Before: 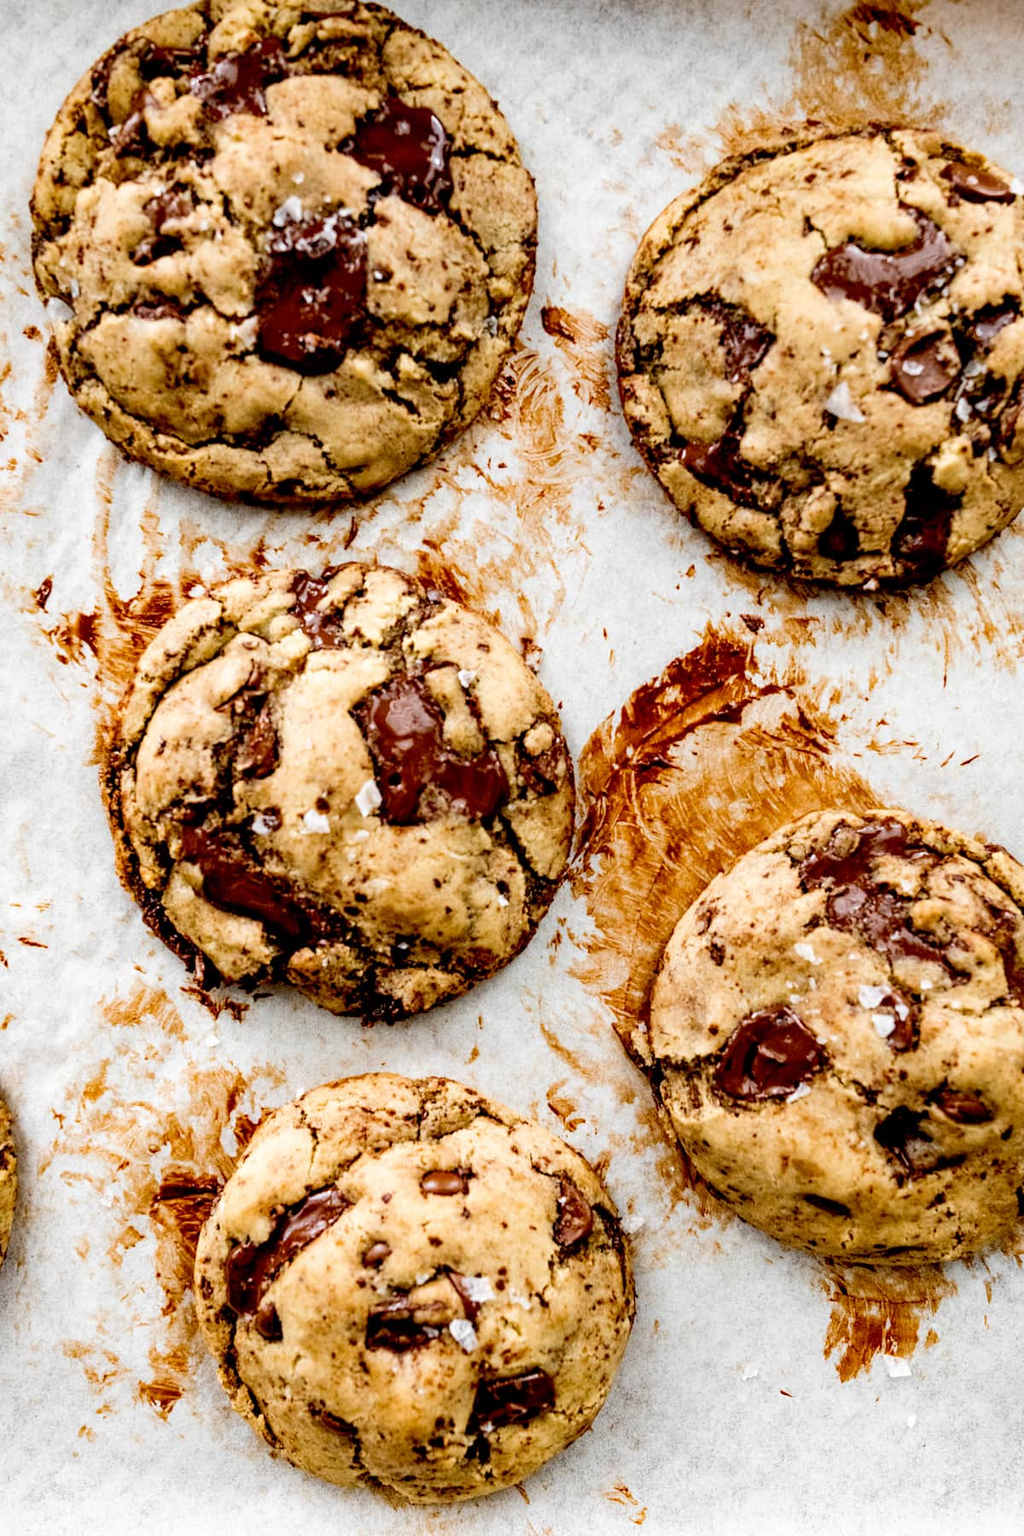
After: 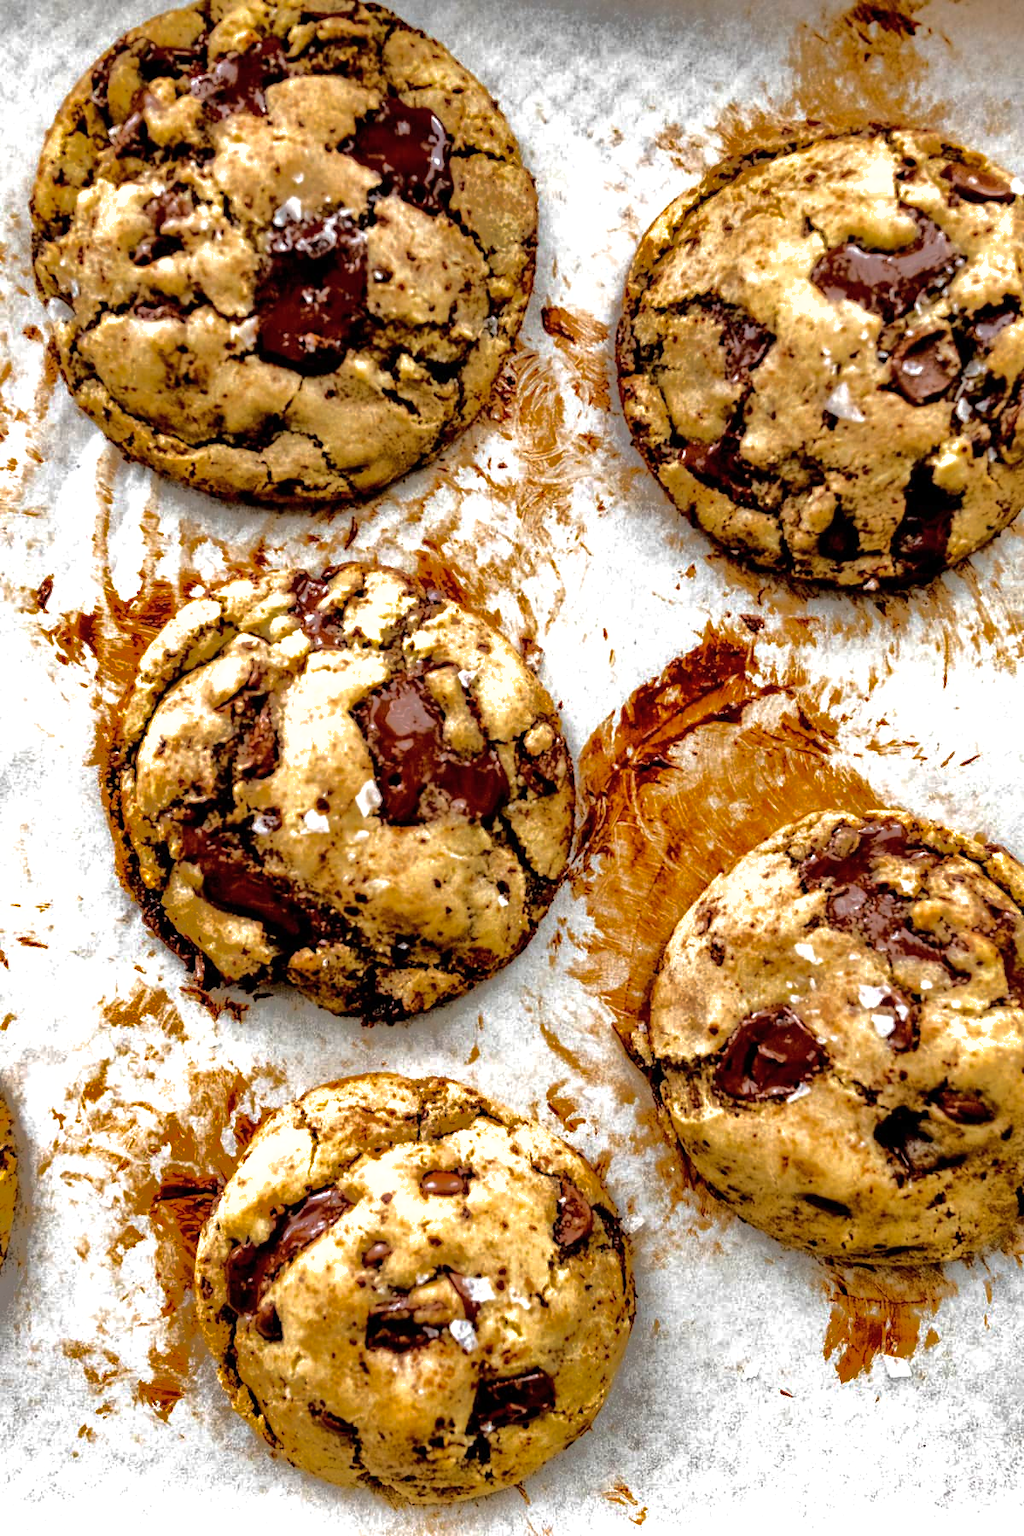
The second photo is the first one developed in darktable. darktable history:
shadows and highlights: shadows 25, highlights -70
tone equalizer: -8 EV -0.417 EV, -7 EV -0.389 EV, -6 EV -0.333 EV, -5 EV -0.222 EV, -3 EV 0.222 EV, -2 EV 0.333 EV, -1 EV 0.389 EV, +0 EV 0.417 EV, edges refinement/feathering 500, mask exposure compensation -1.57 EV, preserve details no
